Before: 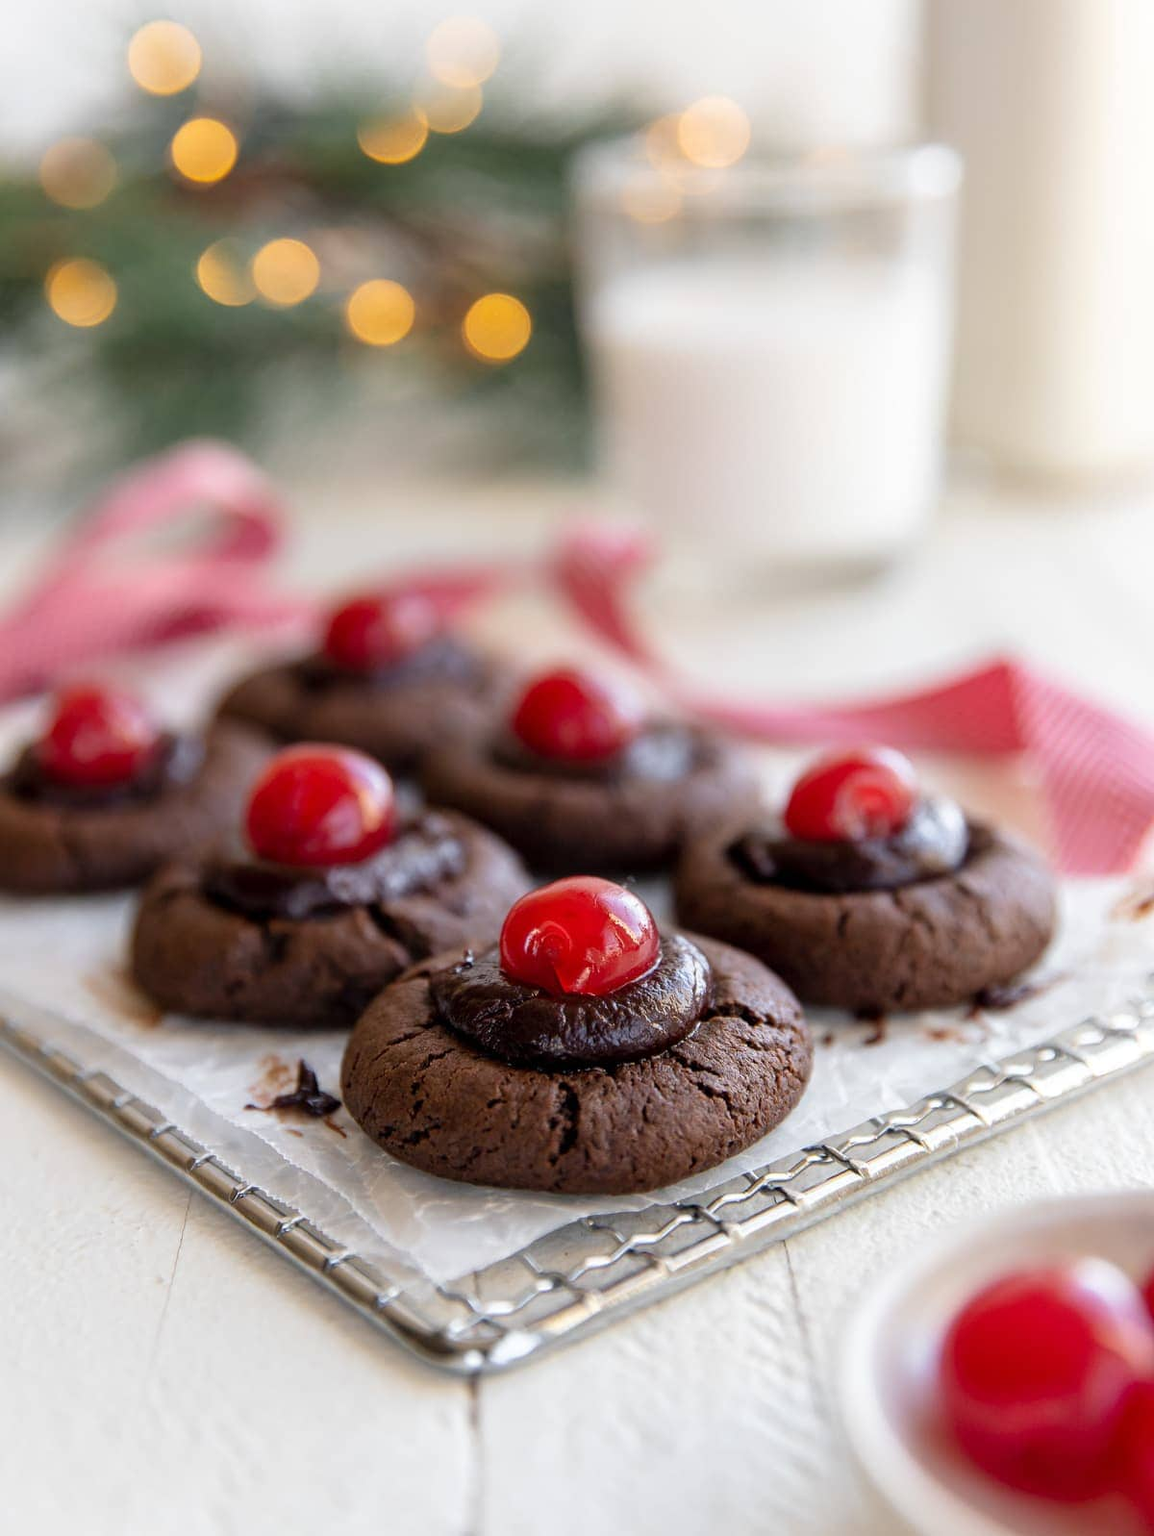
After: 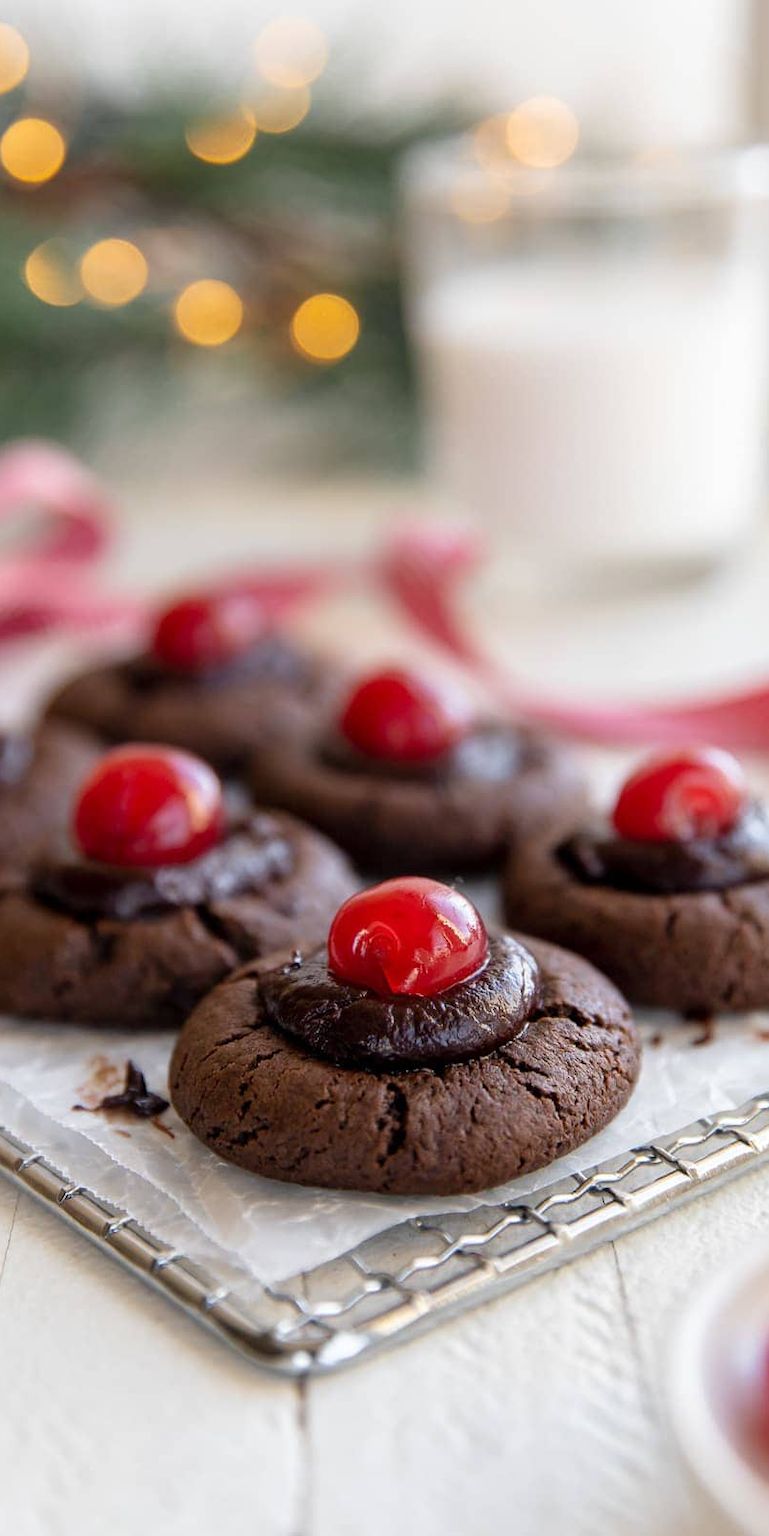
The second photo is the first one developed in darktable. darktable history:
crop and rotate: left 14.988%, right 18.291%
